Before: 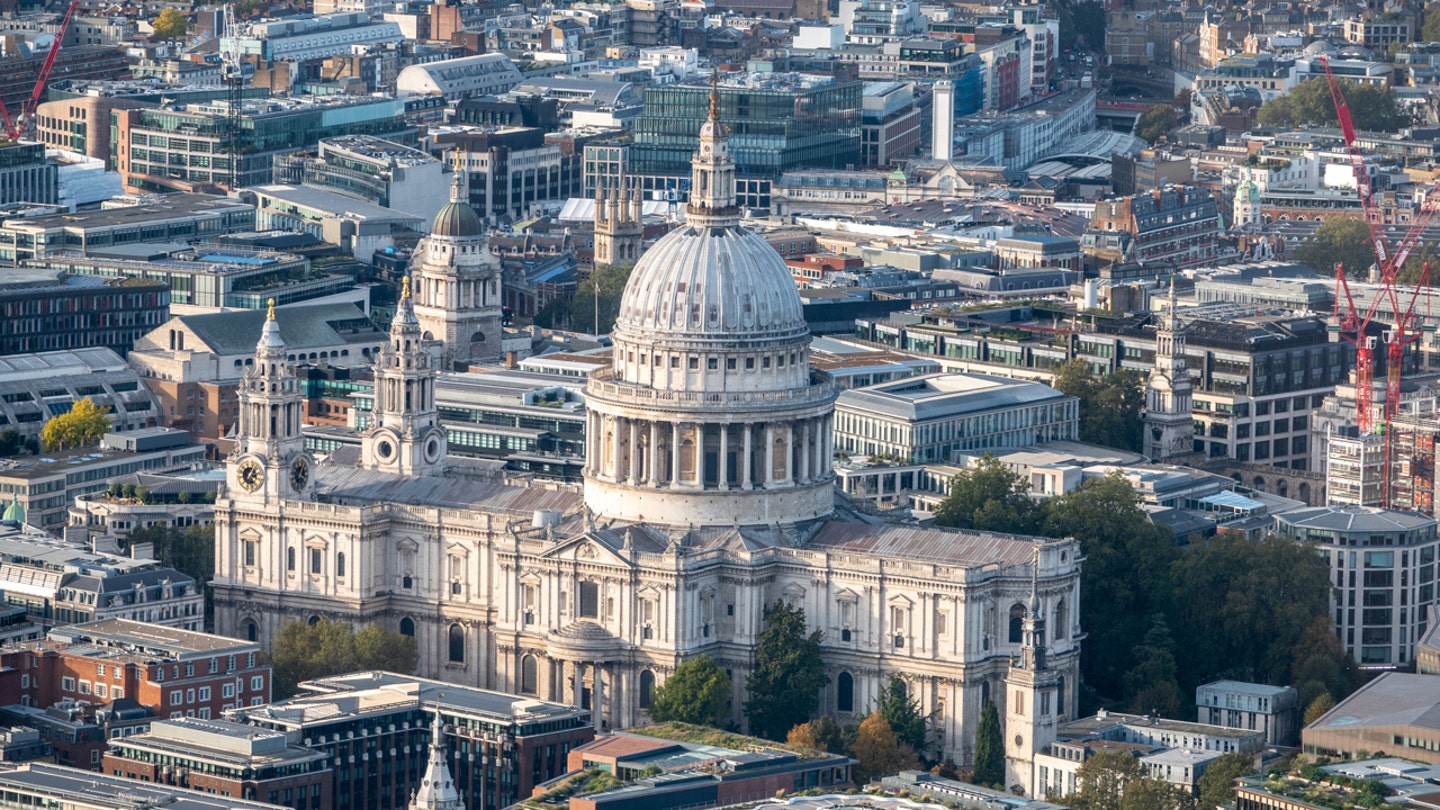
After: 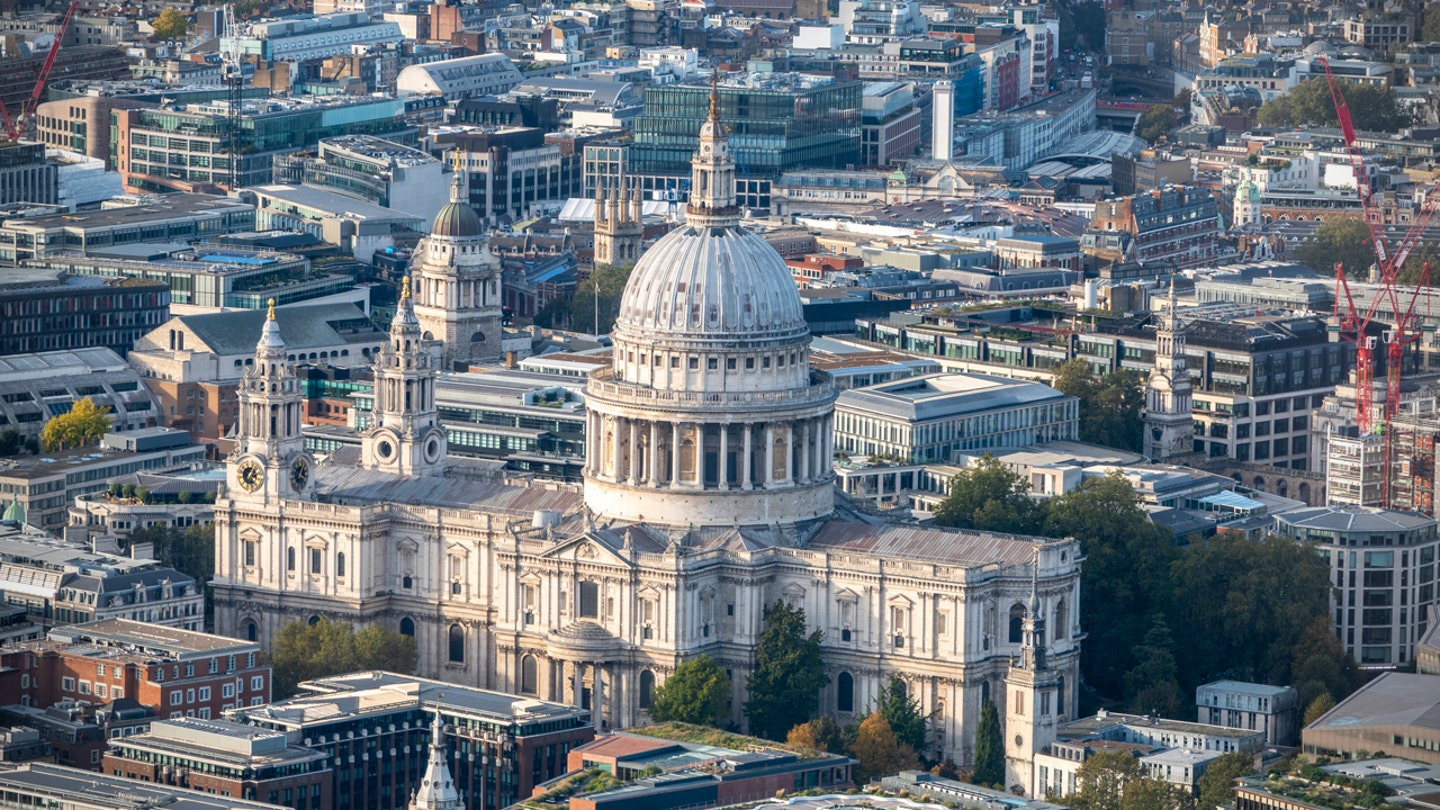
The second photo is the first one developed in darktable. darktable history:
contrast brightness saturation: saturation 0.13
vignetting: unbound false
